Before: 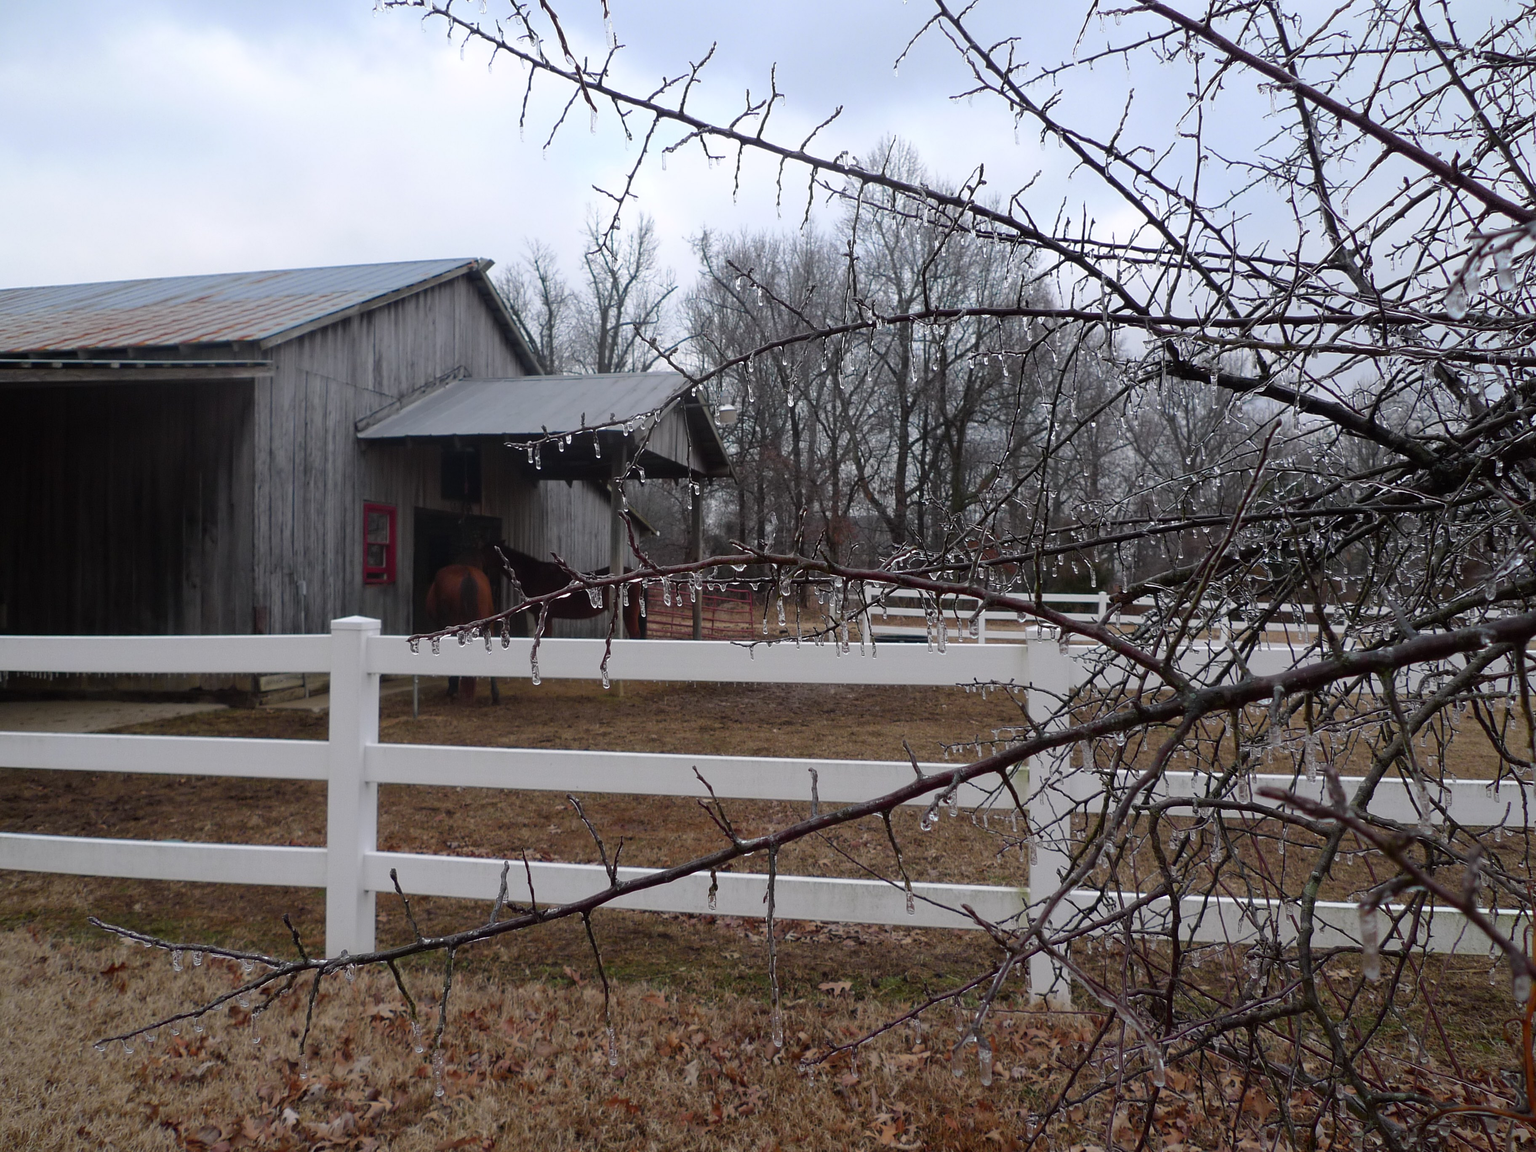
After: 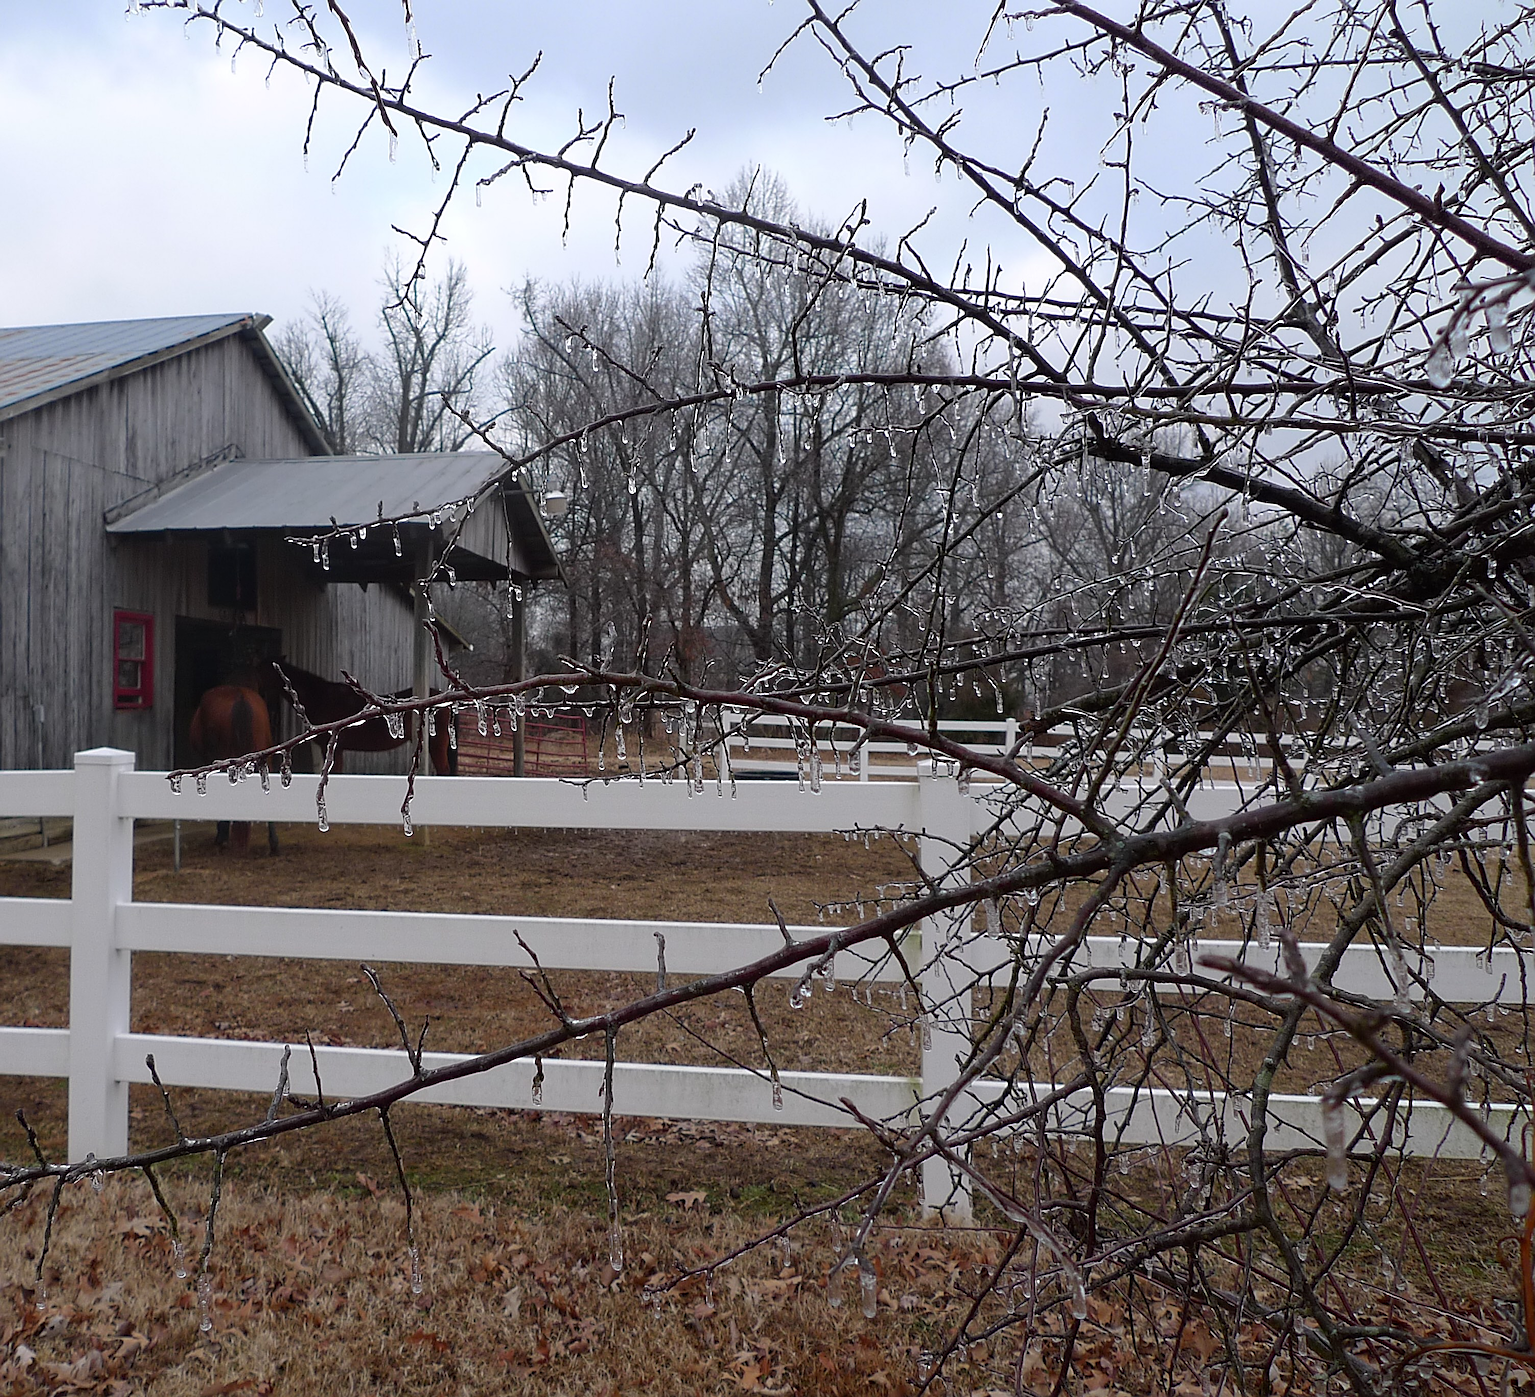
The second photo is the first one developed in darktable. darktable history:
sharpen: radius 2.543, amount 0.636
crop: left 17.582%, bottom 0.031%
